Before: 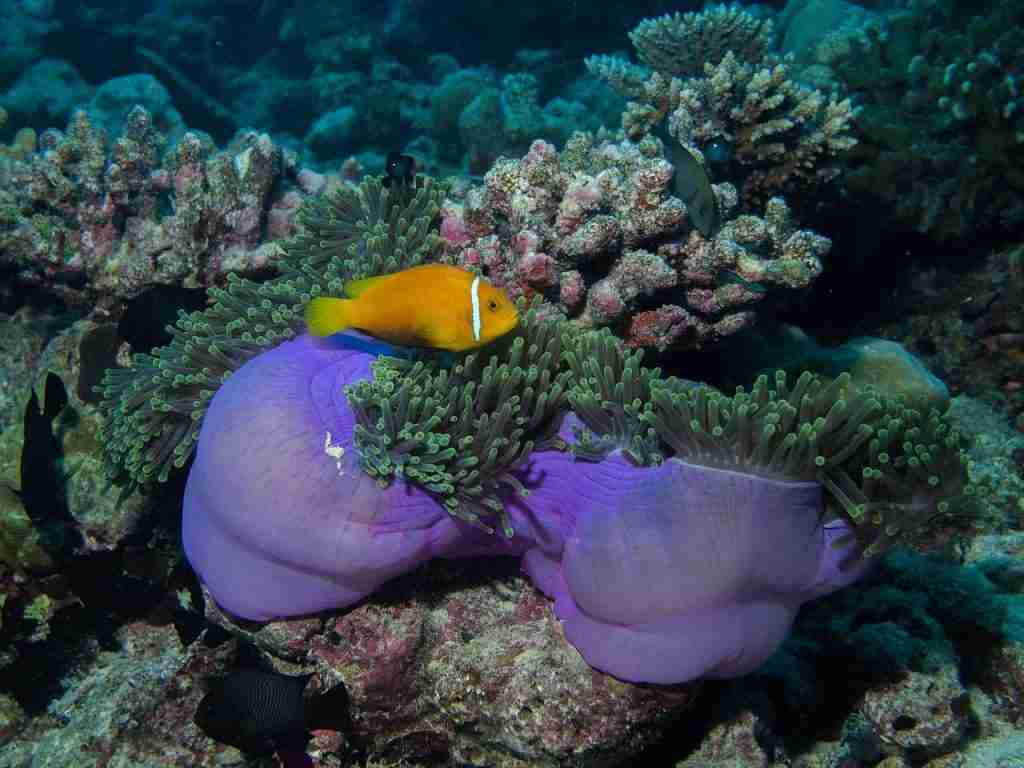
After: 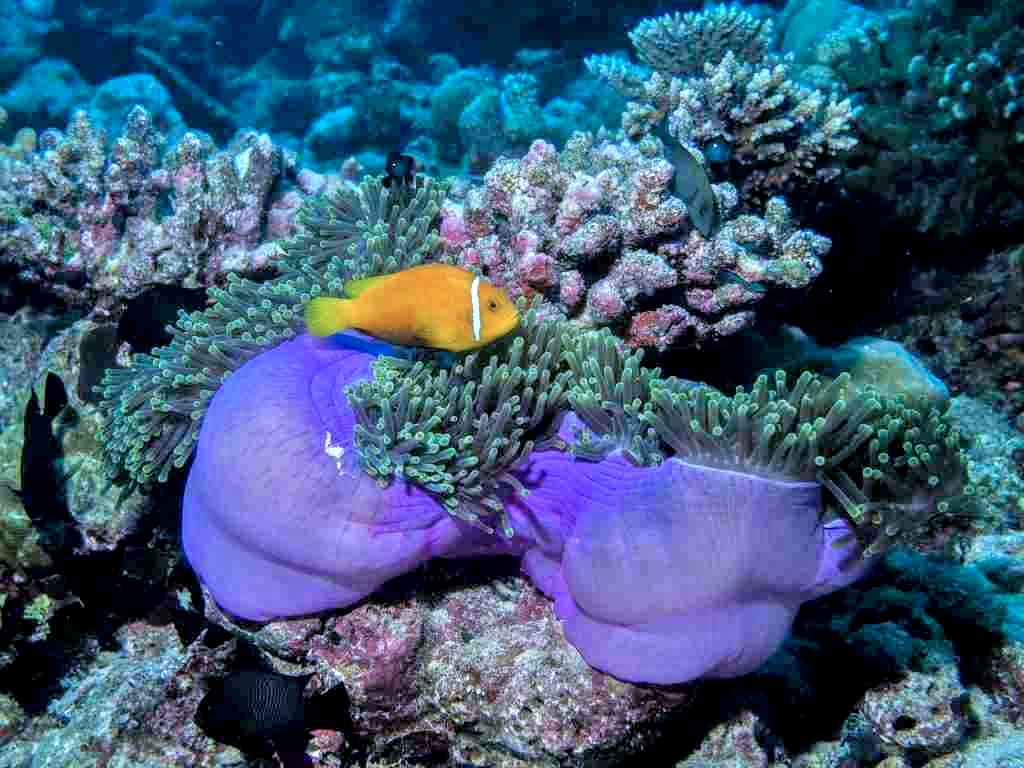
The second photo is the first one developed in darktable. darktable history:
exposure: black level correction 0.001, compensate highlight preservation false
local contrast: detail 130%
tone equalizer: -7 EV 0.15 EV, -6 EV 0.6 EV, -5 EV 1.15 EV, -4 EV 1.33 EV, -3 EV 1.15 EV, -2 EV 0.6 EV, -1 EV 0.15 EV, mask exposure compensation -0.5 EV
color calibration: illuminant as shot in camera, x 0.379, y 0.396, temperature 4138.76 K
